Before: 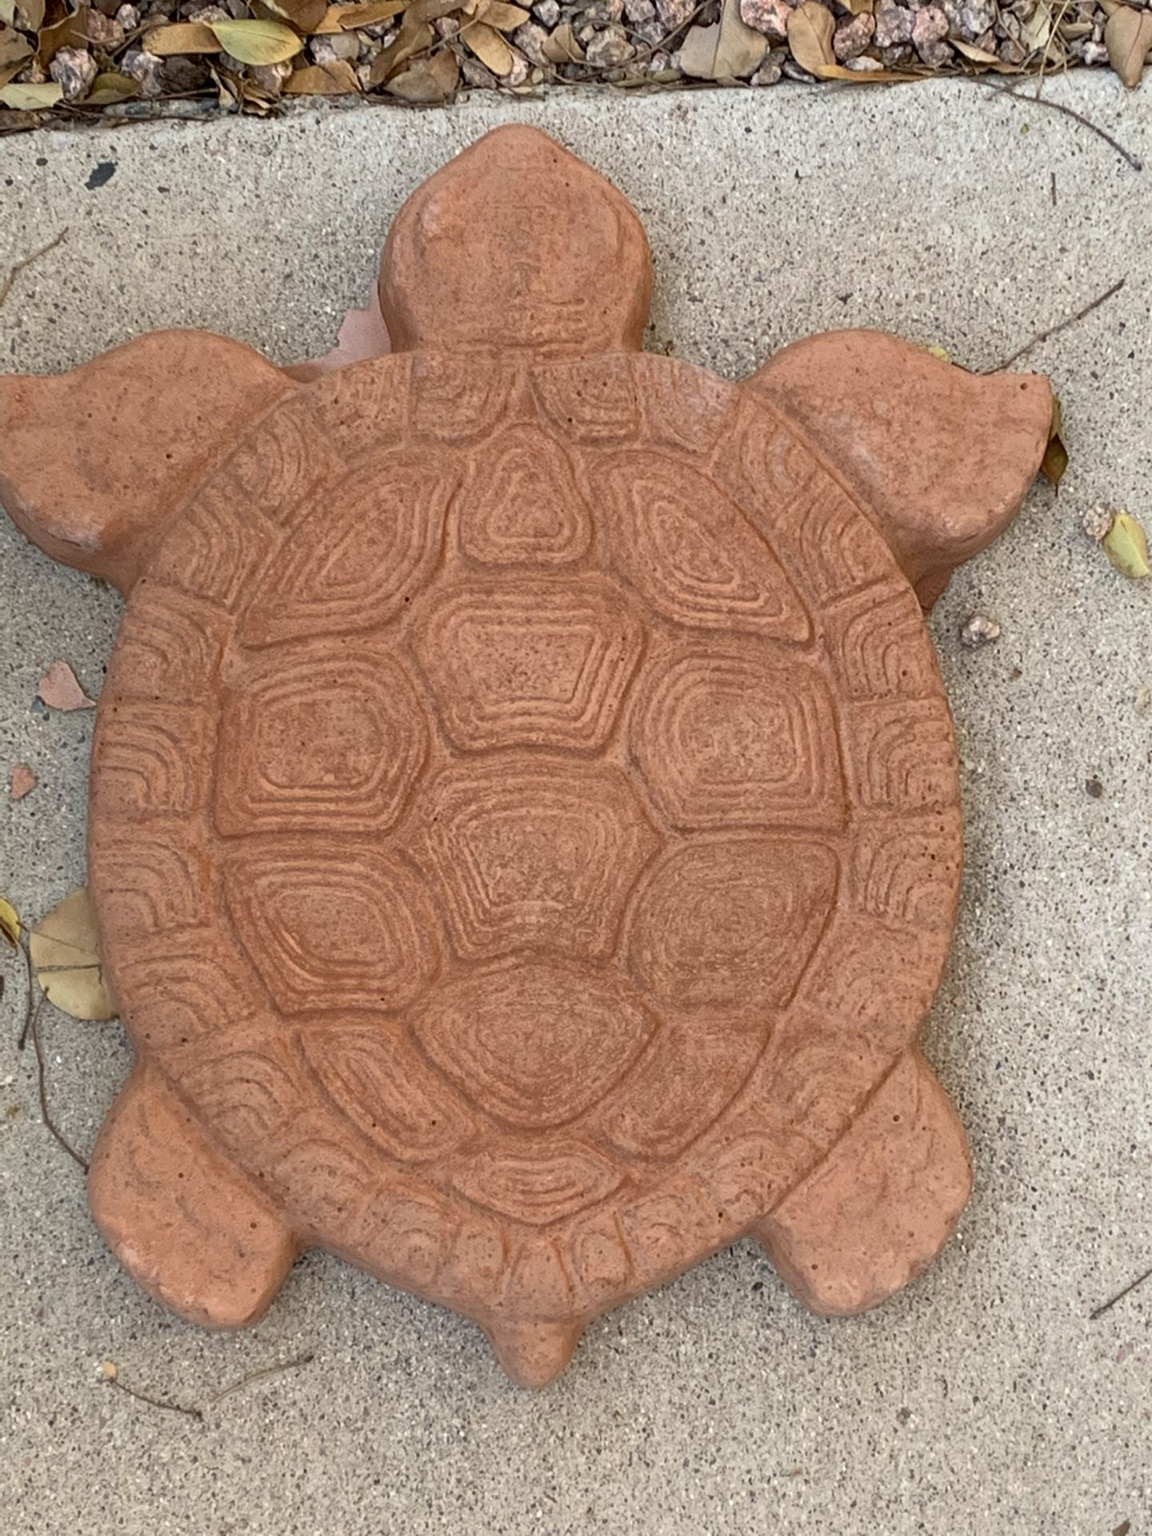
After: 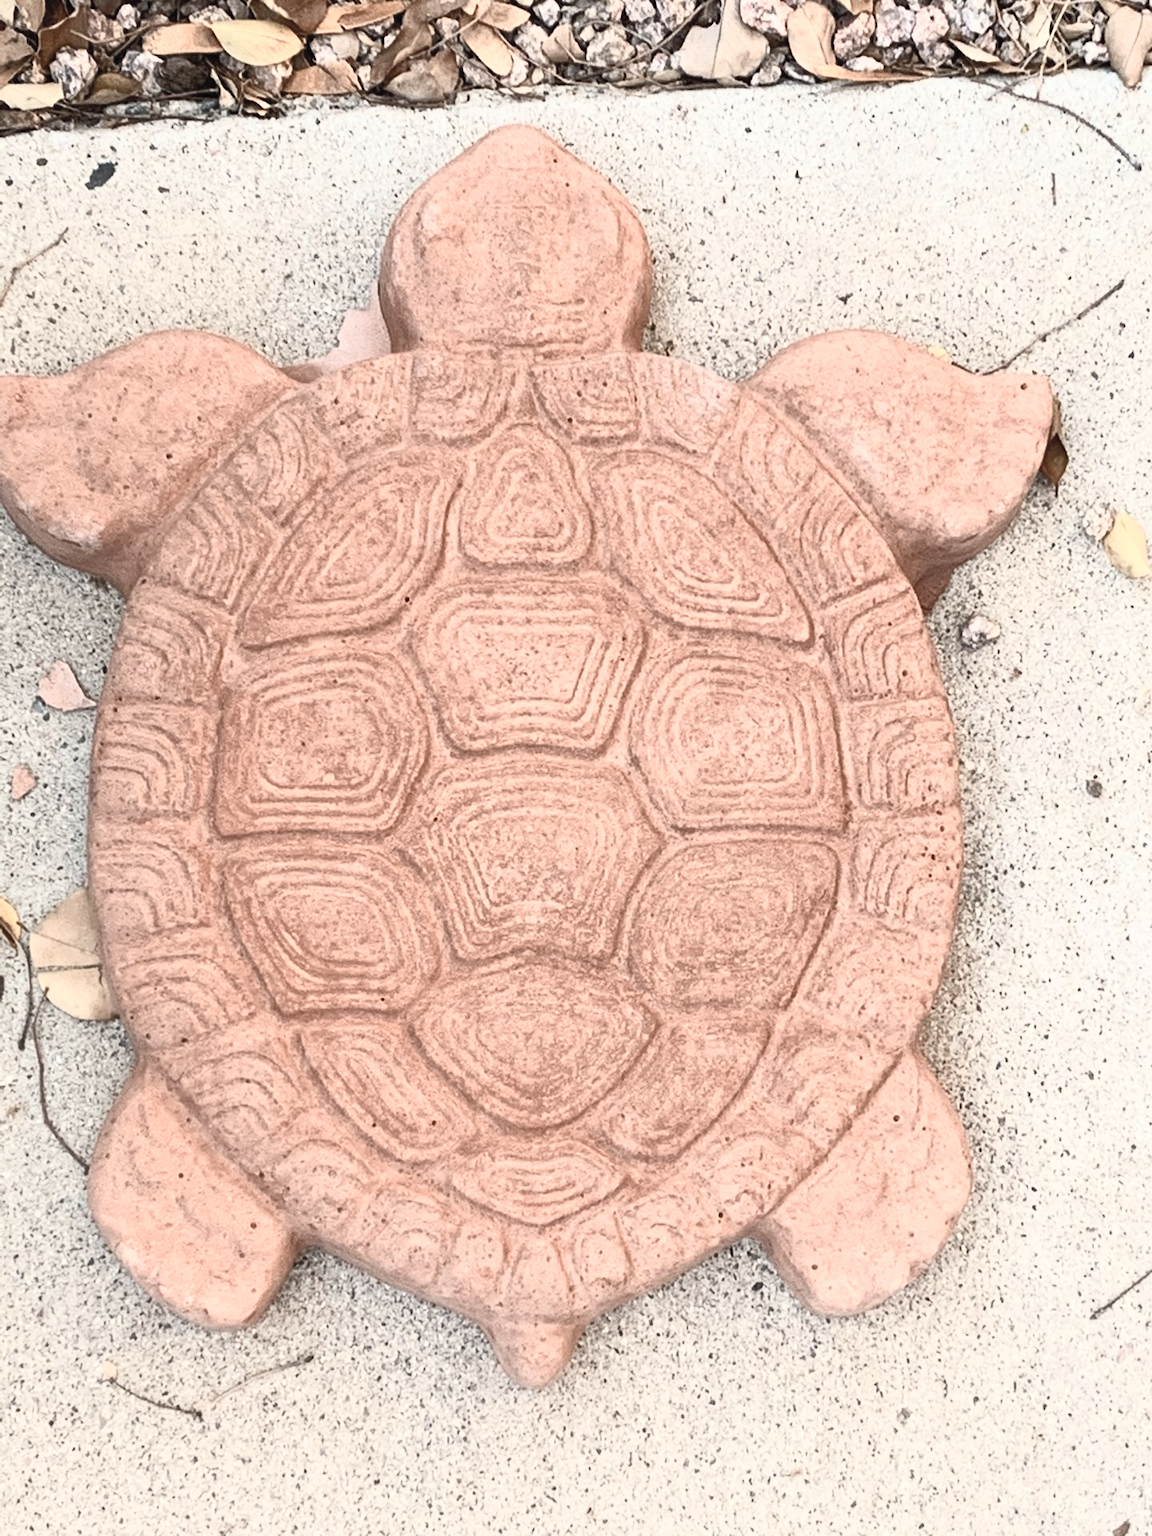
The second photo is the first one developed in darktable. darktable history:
contrast brightness saturation: contrast 0.557, brightness 0.566, saturation -0.345
color zones: curves: ch2 [(0, 0.5) (0.084, 0.497) (0.323, 0.335) (0.4, 0.497) (1, 0.5)]
